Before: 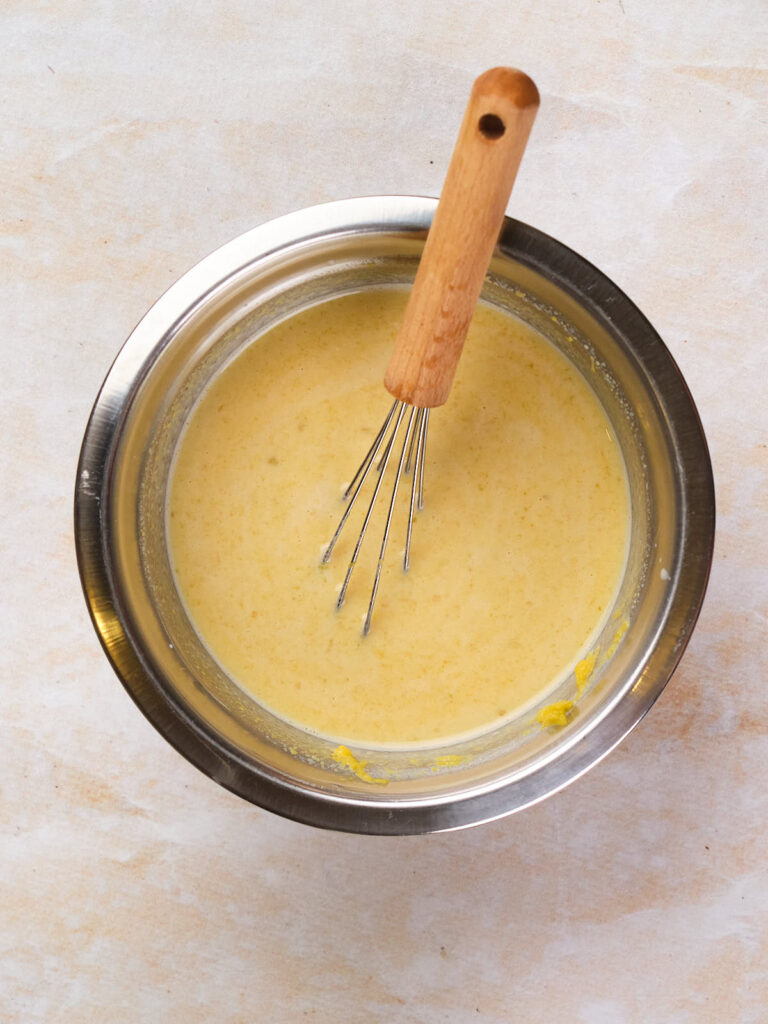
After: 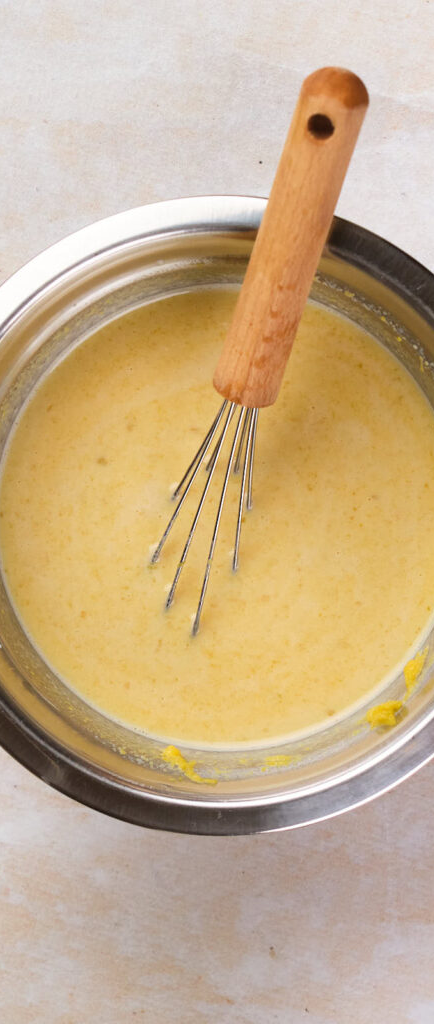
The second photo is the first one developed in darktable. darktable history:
crop and rotate: left 22.338%, right 21.059%
